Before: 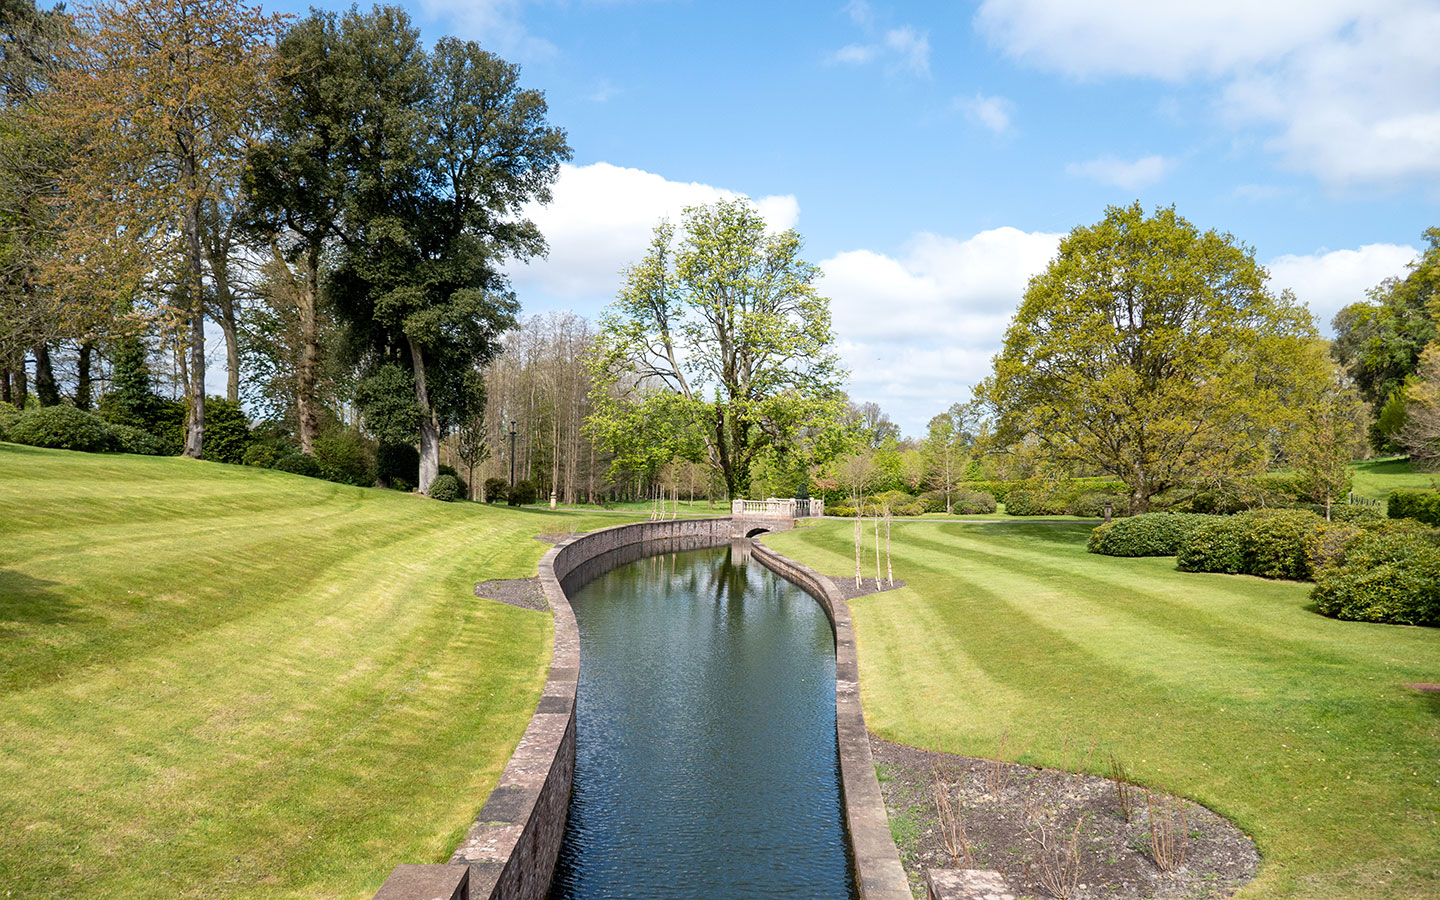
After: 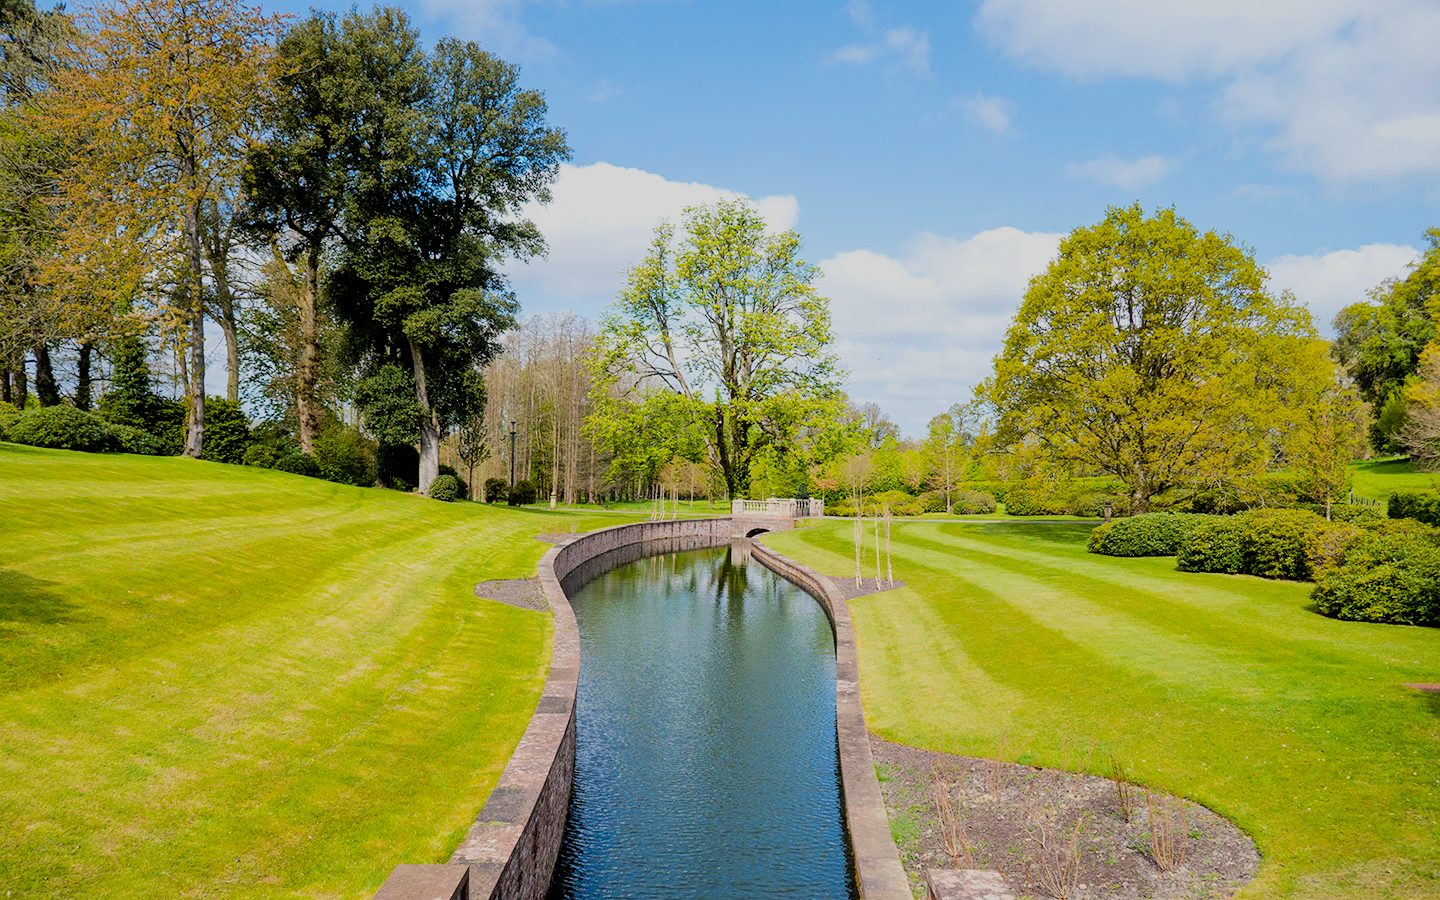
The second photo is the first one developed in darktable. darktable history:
filmic rgb: black relative exposure -7.65 EV, white relative exposure 4.56 EV, hardness 3.61
color balance rgb: perceptual saturation grading › global saturation 25%, perceptual brilliance grading › mid-tones 10%, perceptual brilliance grading › shadows 15%, global vibrance 20%
